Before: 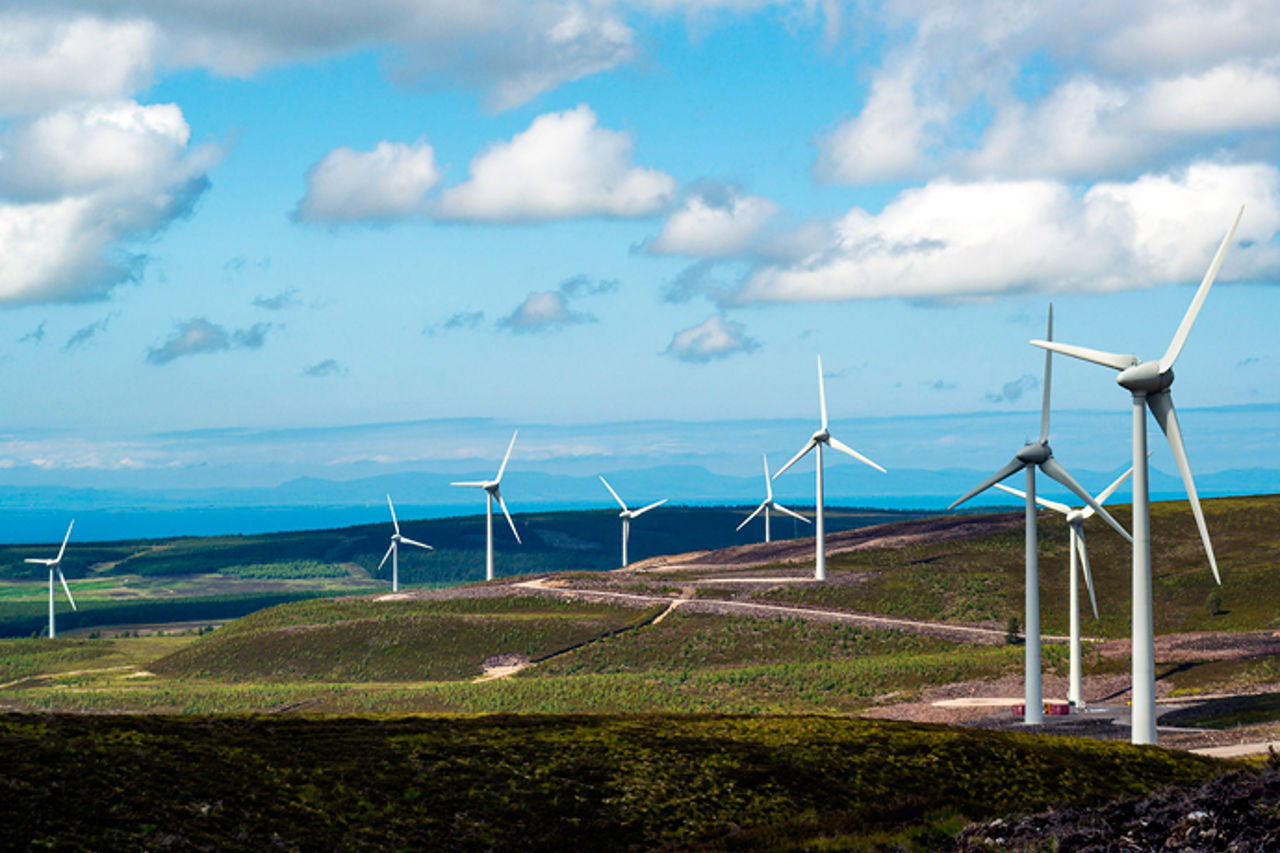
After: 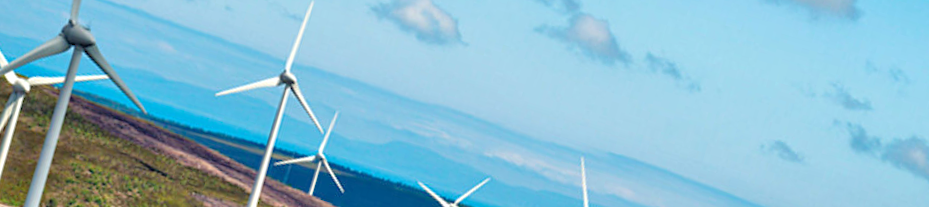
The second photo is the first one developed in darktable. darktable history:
crop and rotate: angle 16.12°, top 30.835%, bottom 35.653%
tone equalizer: -7 EV 0.15 EV, -6 EV 0.6 EV, -5 EV 1.15 EV, -4 EV 1.33 EV, -3 EV 1.15 EV, -2 EV 0.6 EV, -1 EV 0.15 EV, mask exposure compensation -0.5 EV
